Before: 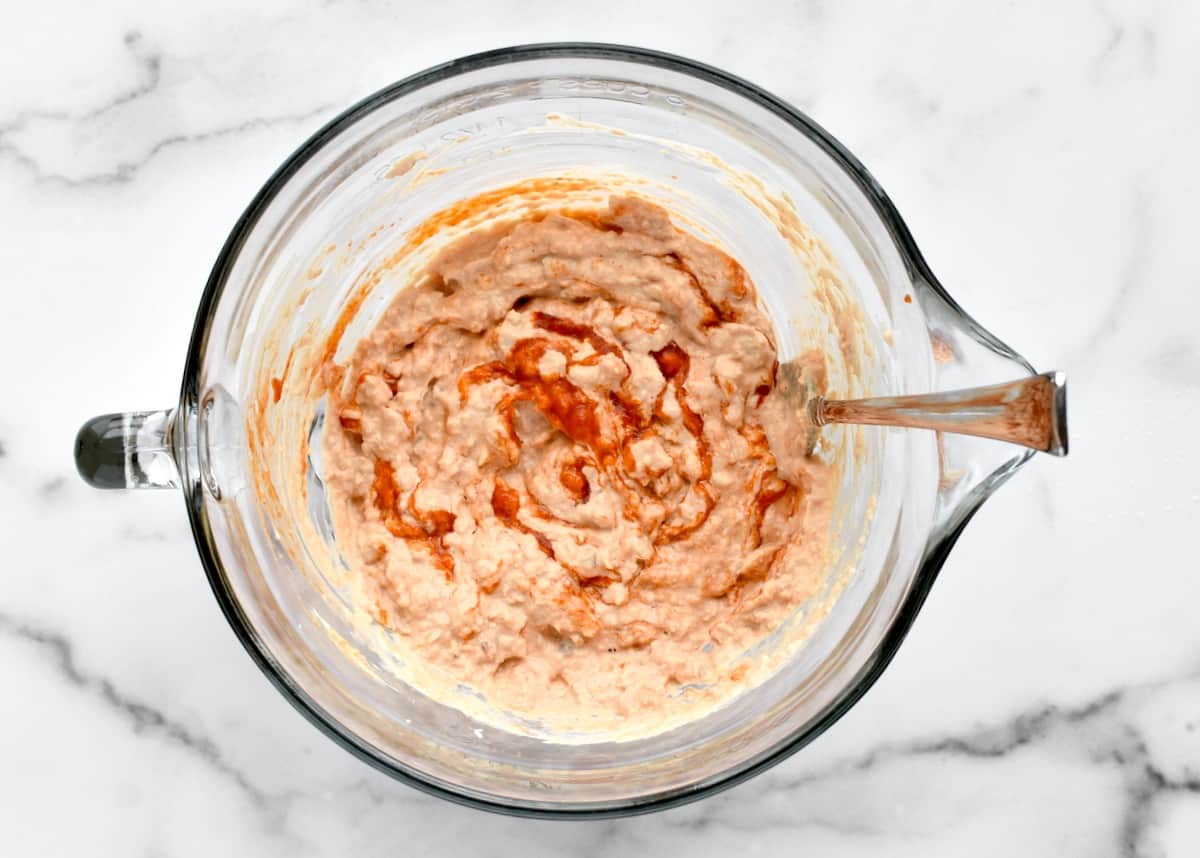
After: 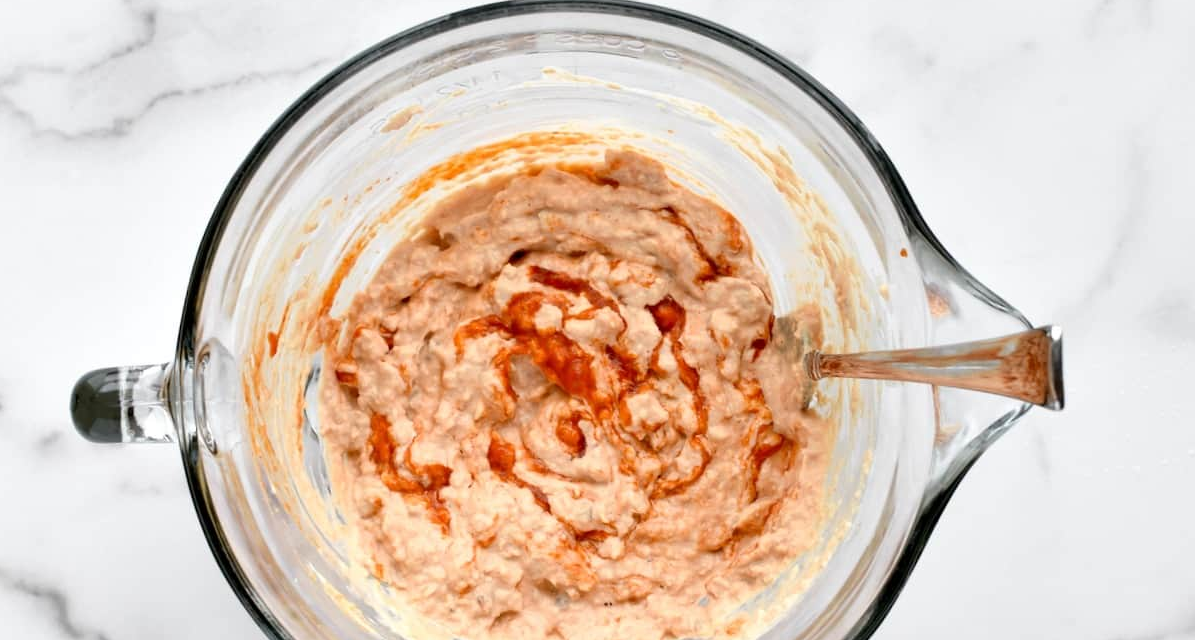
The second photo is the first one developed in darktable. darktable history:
crop: left 0.376%, top 5.469%, bottom 19.86%
